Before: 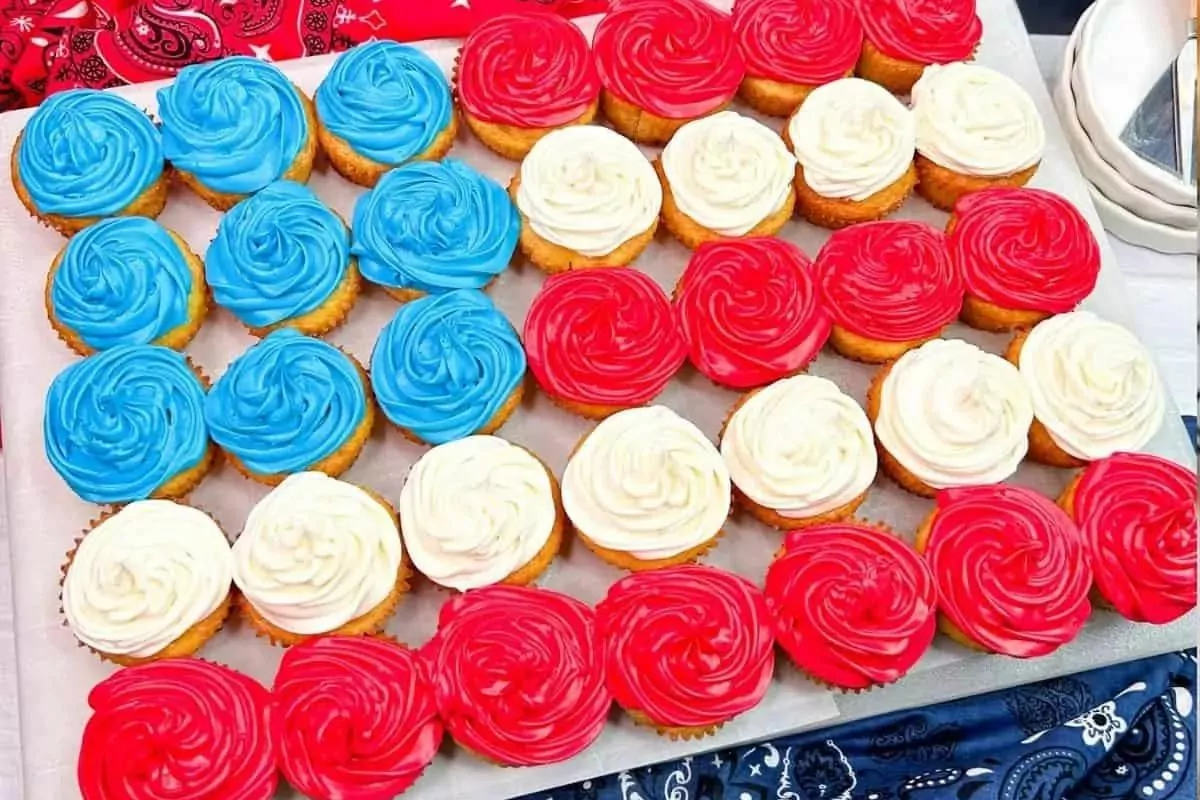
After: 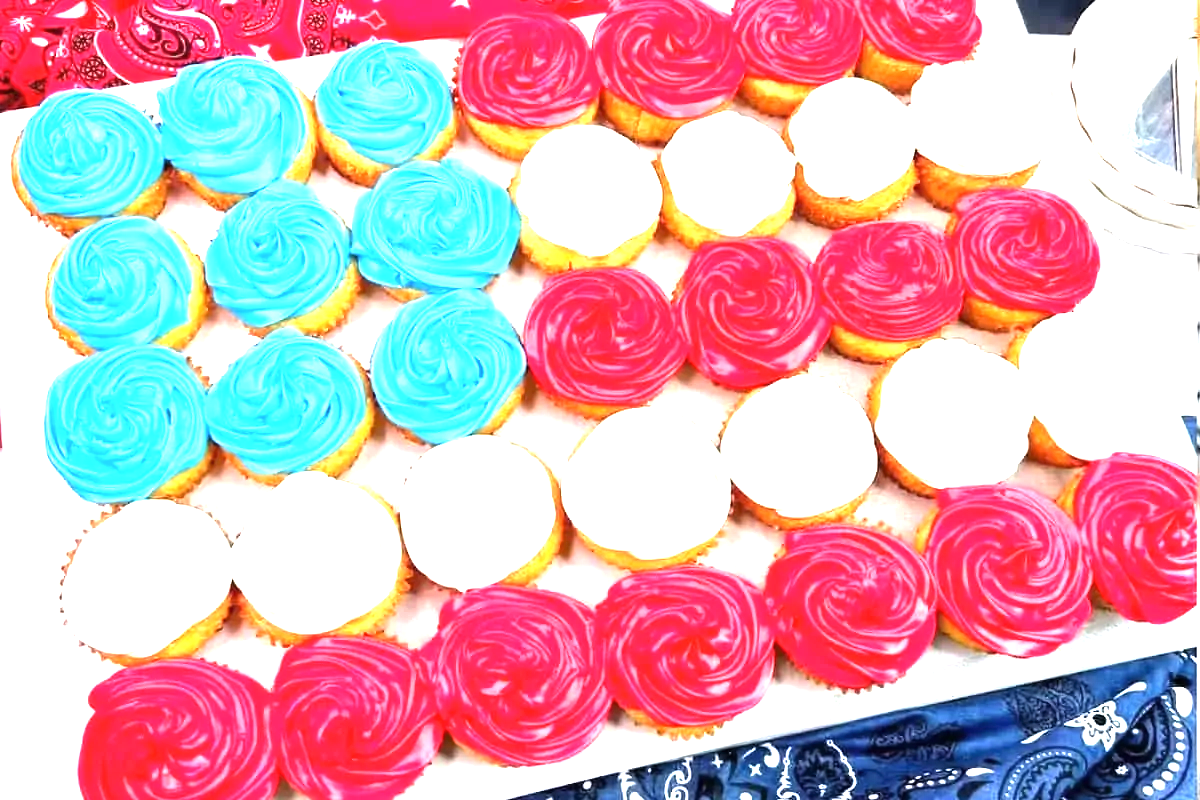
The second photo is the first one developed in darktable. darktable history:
exposure: black level correction 0, exposure 1 EV, compensate highlight preservation false
color correction: highlights b* 0.008, saturation 0.979
tone equalizer: -8 EV -0.784 EV, -7 EV -0.677 EV, -6 EV -0.629 EV, -5 EV -0.416 EV, -3 EV 0.381 EV, -2 EV 0.6 EV, -1 EV 0.687 EV, +0 EV 0.777 EV
